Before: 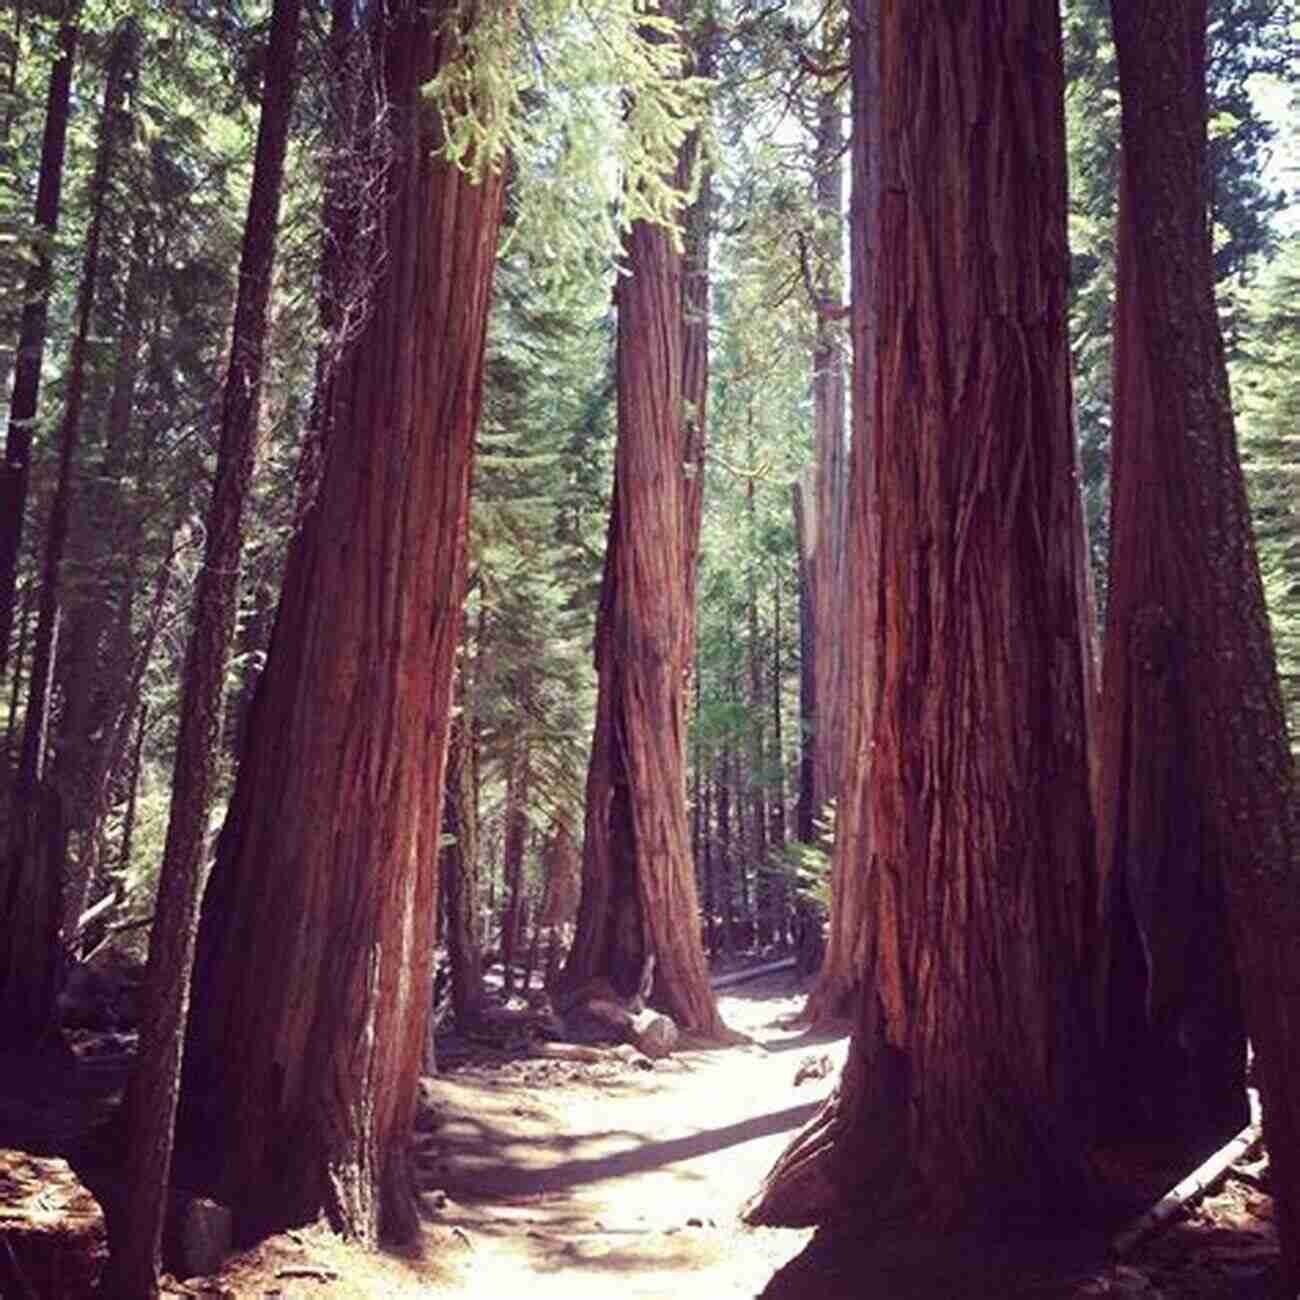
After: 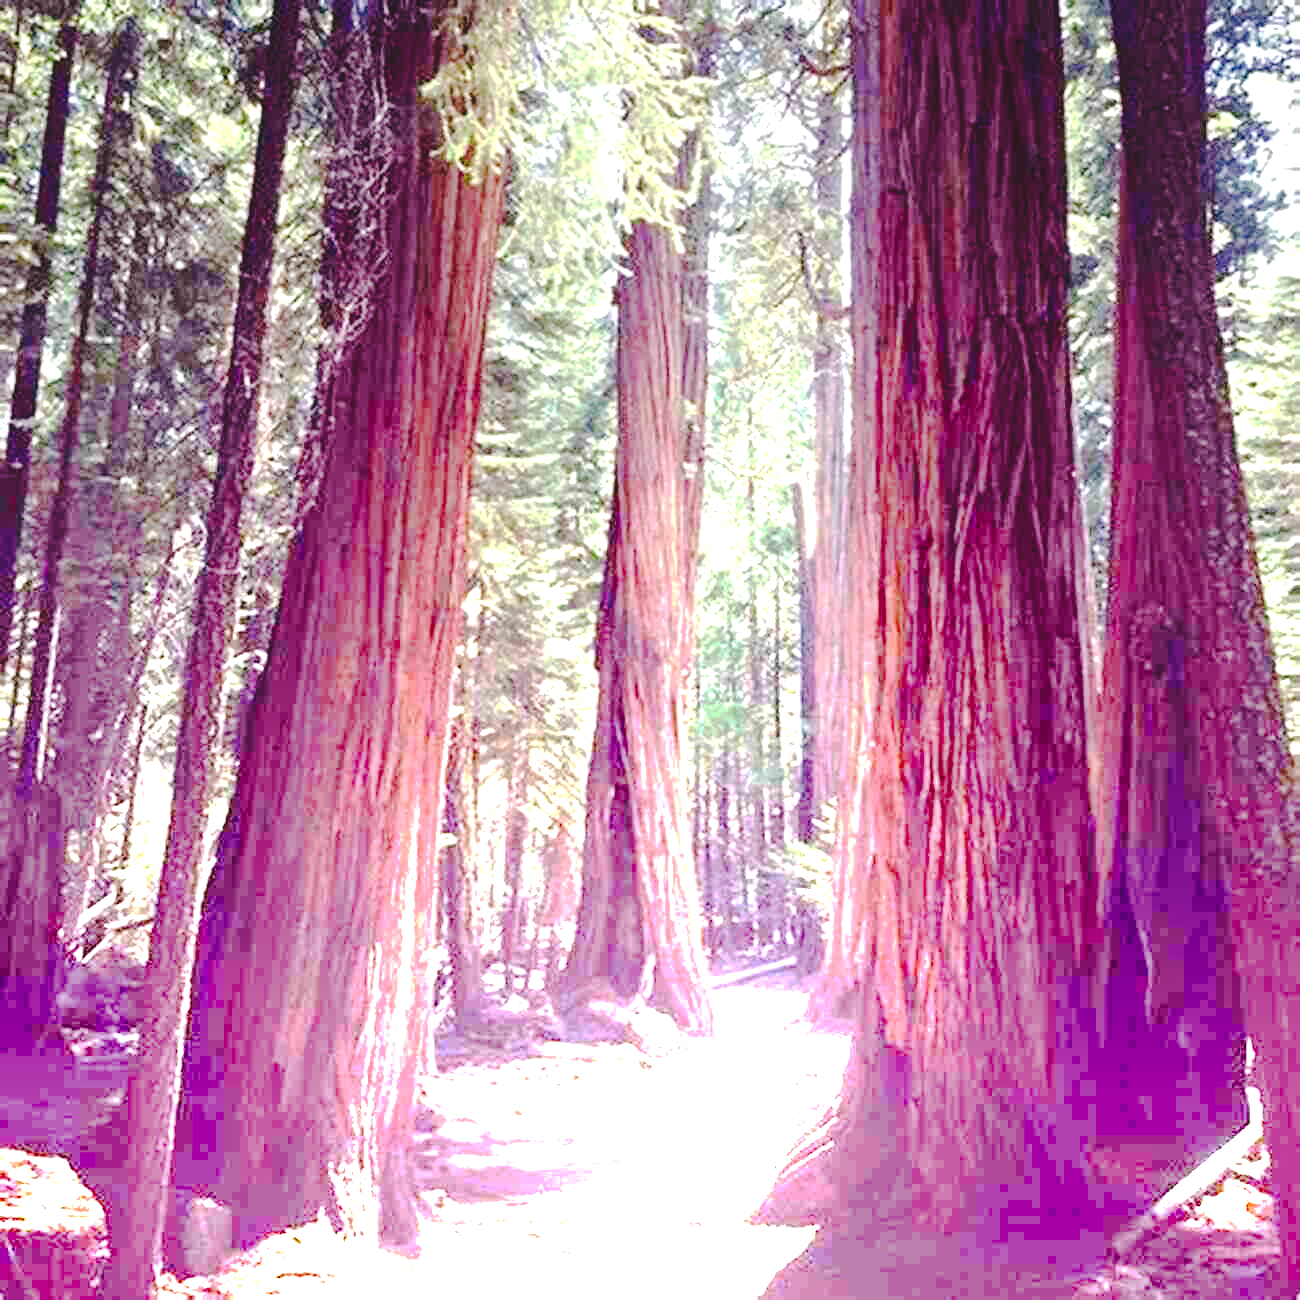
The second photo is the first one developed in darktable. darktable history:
graduated density: density -3.9 EV
exposure: exposure 0.785 EV, compensate highlight preservation false
tone curve: curves: ch0 [(0, 0) (0.003, 0.089) (0.011, 0.089) (0.025, 0.088) (0.044, 0.089) (0.069, 0.094) (0.1, 0.108) (0.136, 0.119) (0.177, 0.147) (0.224, 0.204) (0.277, 0.28) (0.335, 0.389) (0.399, 0.486) (0.468, 0.588) (0.543, 0.647) (0.623, 0.705) (0.709, 0.759) (0.801, 0.815) (0.898, 0.873) (1, 1)], preserve colors none
